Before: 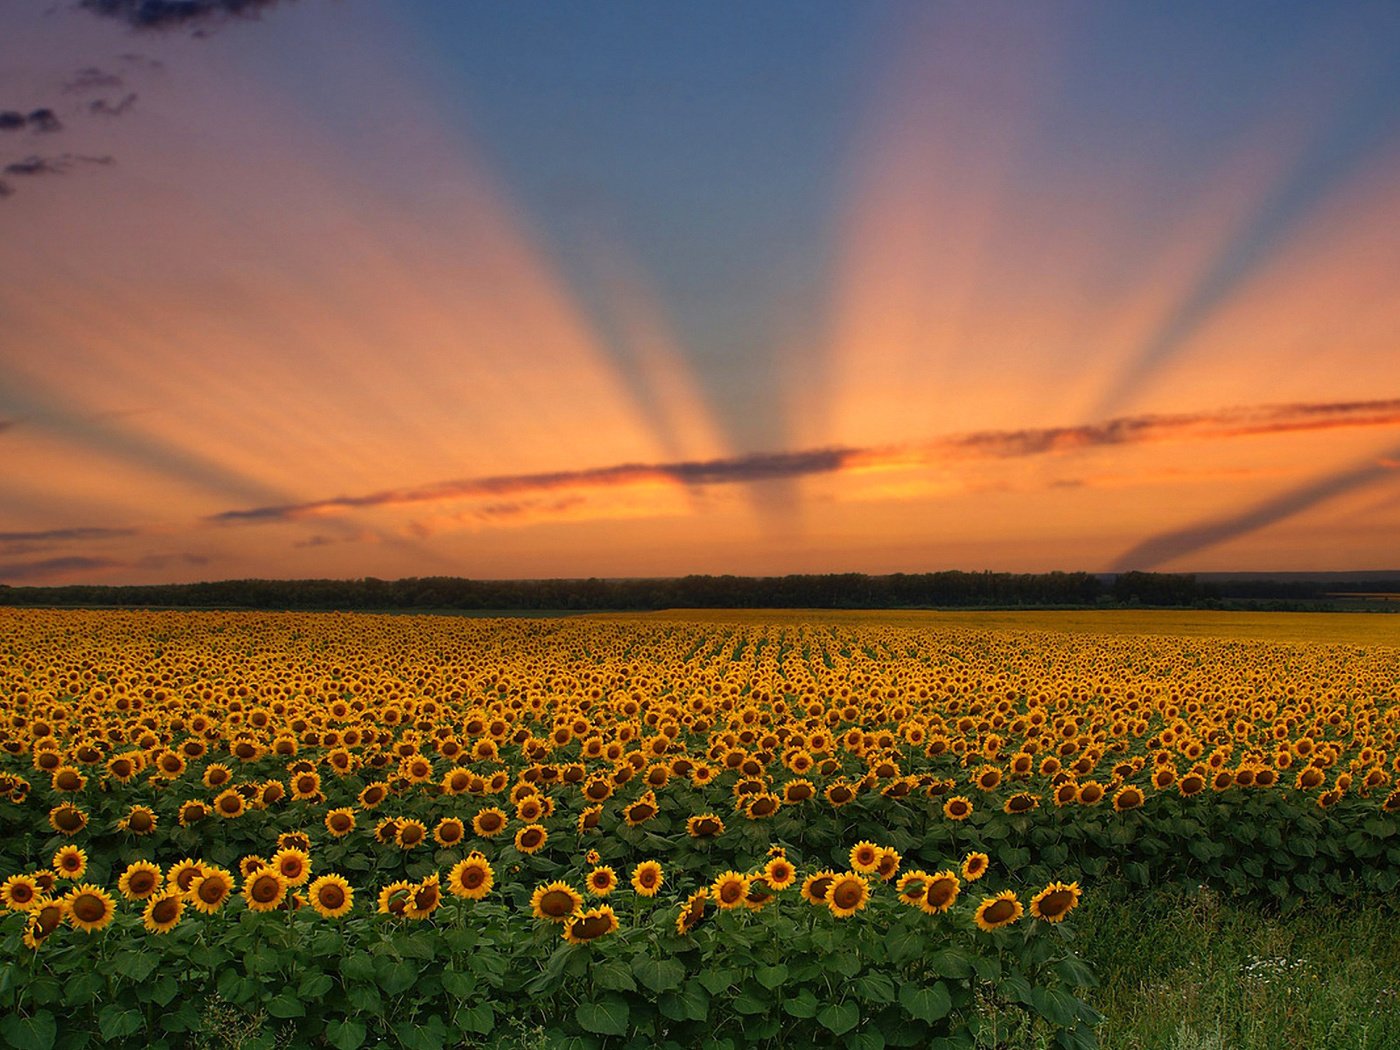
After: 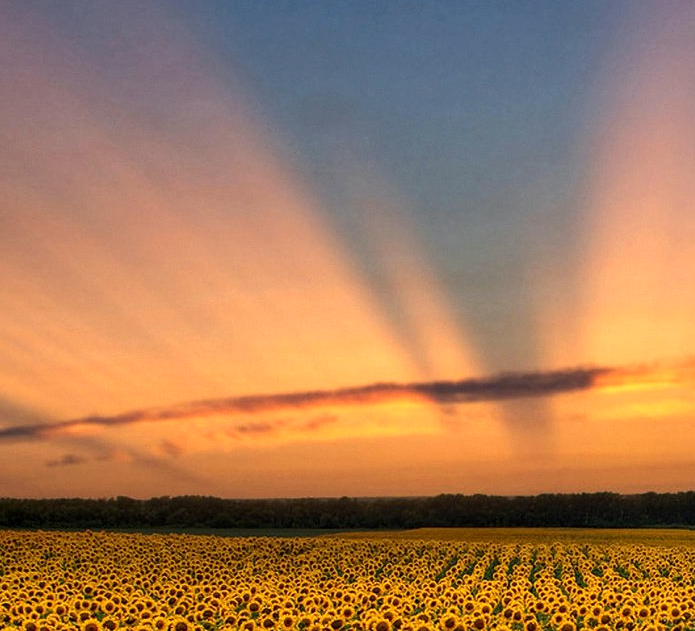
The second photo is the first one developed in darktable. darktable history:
crop: left 17.736%, top 7.782%, right 32.566%, bottom 32.089%
color calibration: illuminant same as pipeline (D50), adaptation none (bypass), x 0.332, y 0.334, temperature 5012.73 K
color correction: highlights a* -2.65, highlights b* 2.62
tone equalizer: -8 EV -0.444 EV, -7 EV -0.421 EV, -6 EV -0.31 EV, -5 EV -0.202 EV, -3 EV 0.222 EV, -2 EV 0.311 EV, -1 EV 0.373 EV, +0 EV 0.426 EV, edges refinement/feathering 500, mask exposure compensation -1.57 EV, preserve details no
local contrast: on, module defaults
